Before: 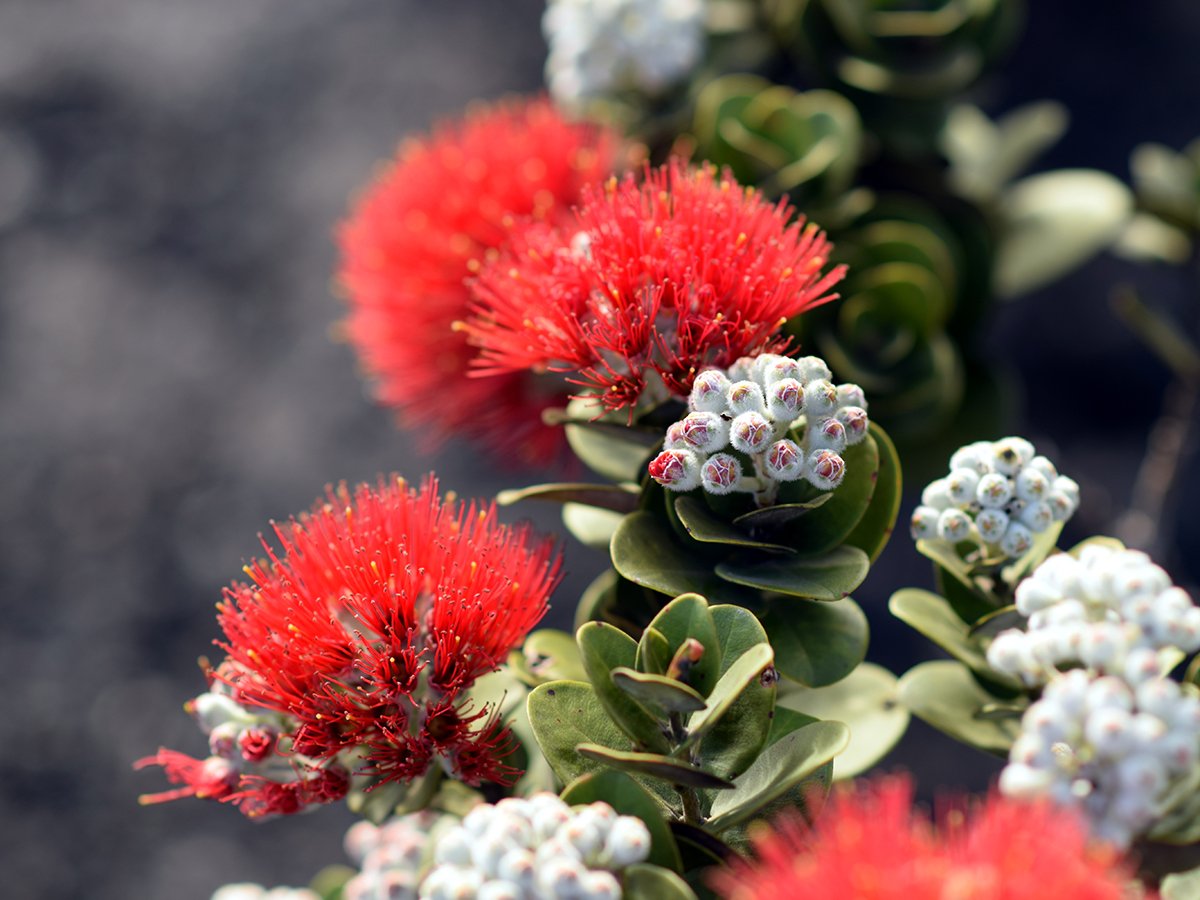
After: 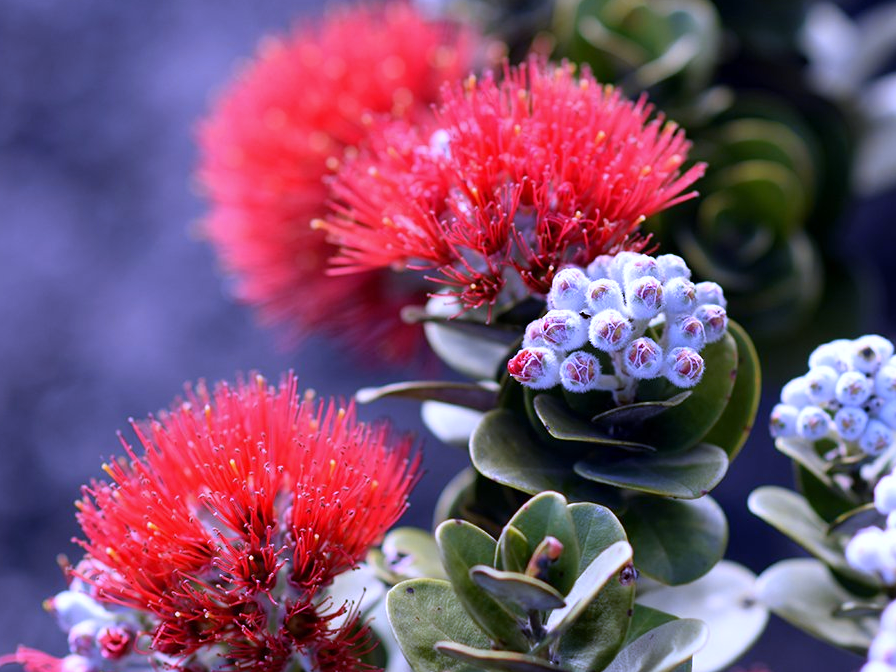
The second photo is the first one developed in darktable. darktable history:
white balance: red 0.98, blue 1.61
crop and rotate: left 11.831%, top 11.346%, right 13.429%, bottom 13.899%
